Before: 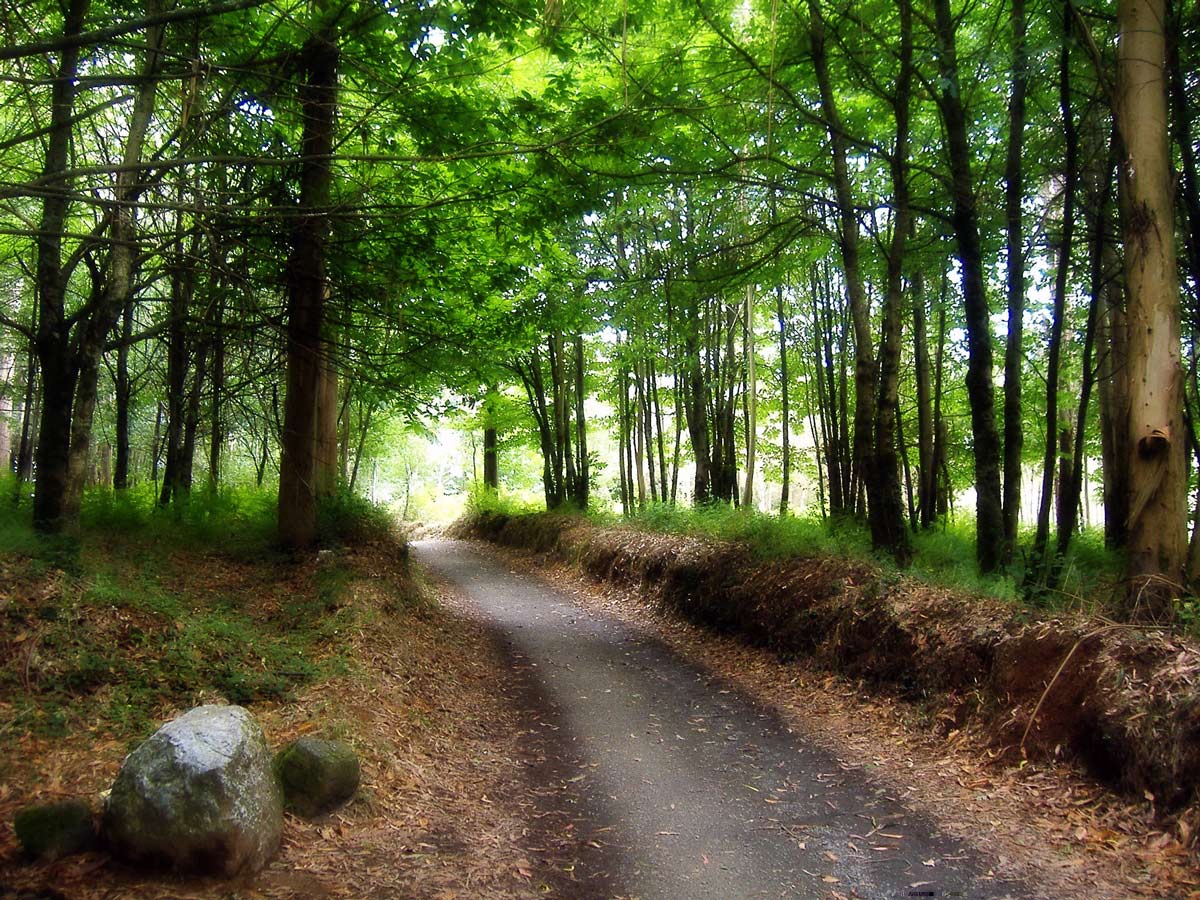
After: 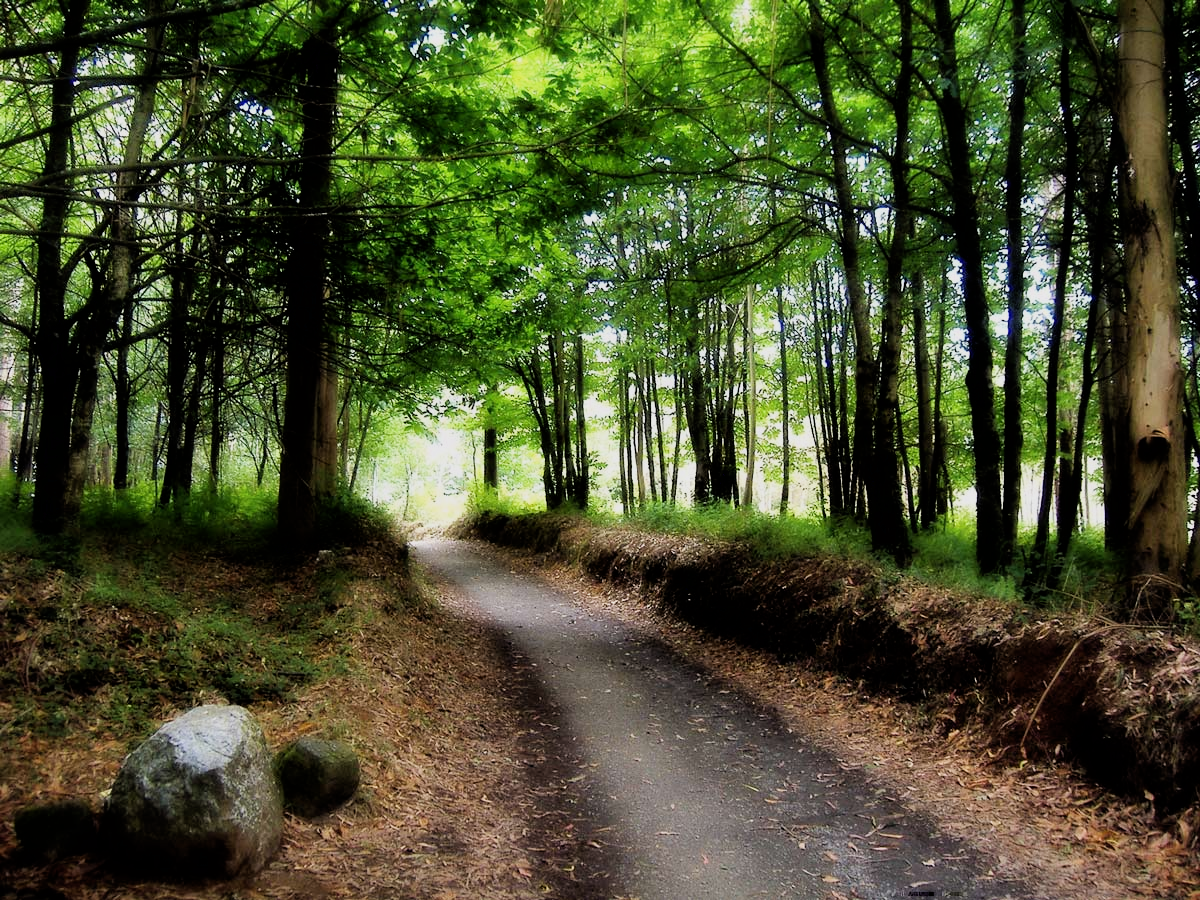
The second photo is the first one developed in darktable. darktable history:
contrast equalizer: y [[0.579, 0.58, 0.505, 0.5, 0.5, 0.5], [0.5 ×6], [0.5 ×6], [0 ×6], [0 ×6]], mix 0.3
filmic rgb: black relative exposure -7.96 EV, white relative exposure 4.01 EV, threshold 3.02 EV, hardness 4.2, latitude 49.44%, contrast 1.101, enable highlight reconstruction true
